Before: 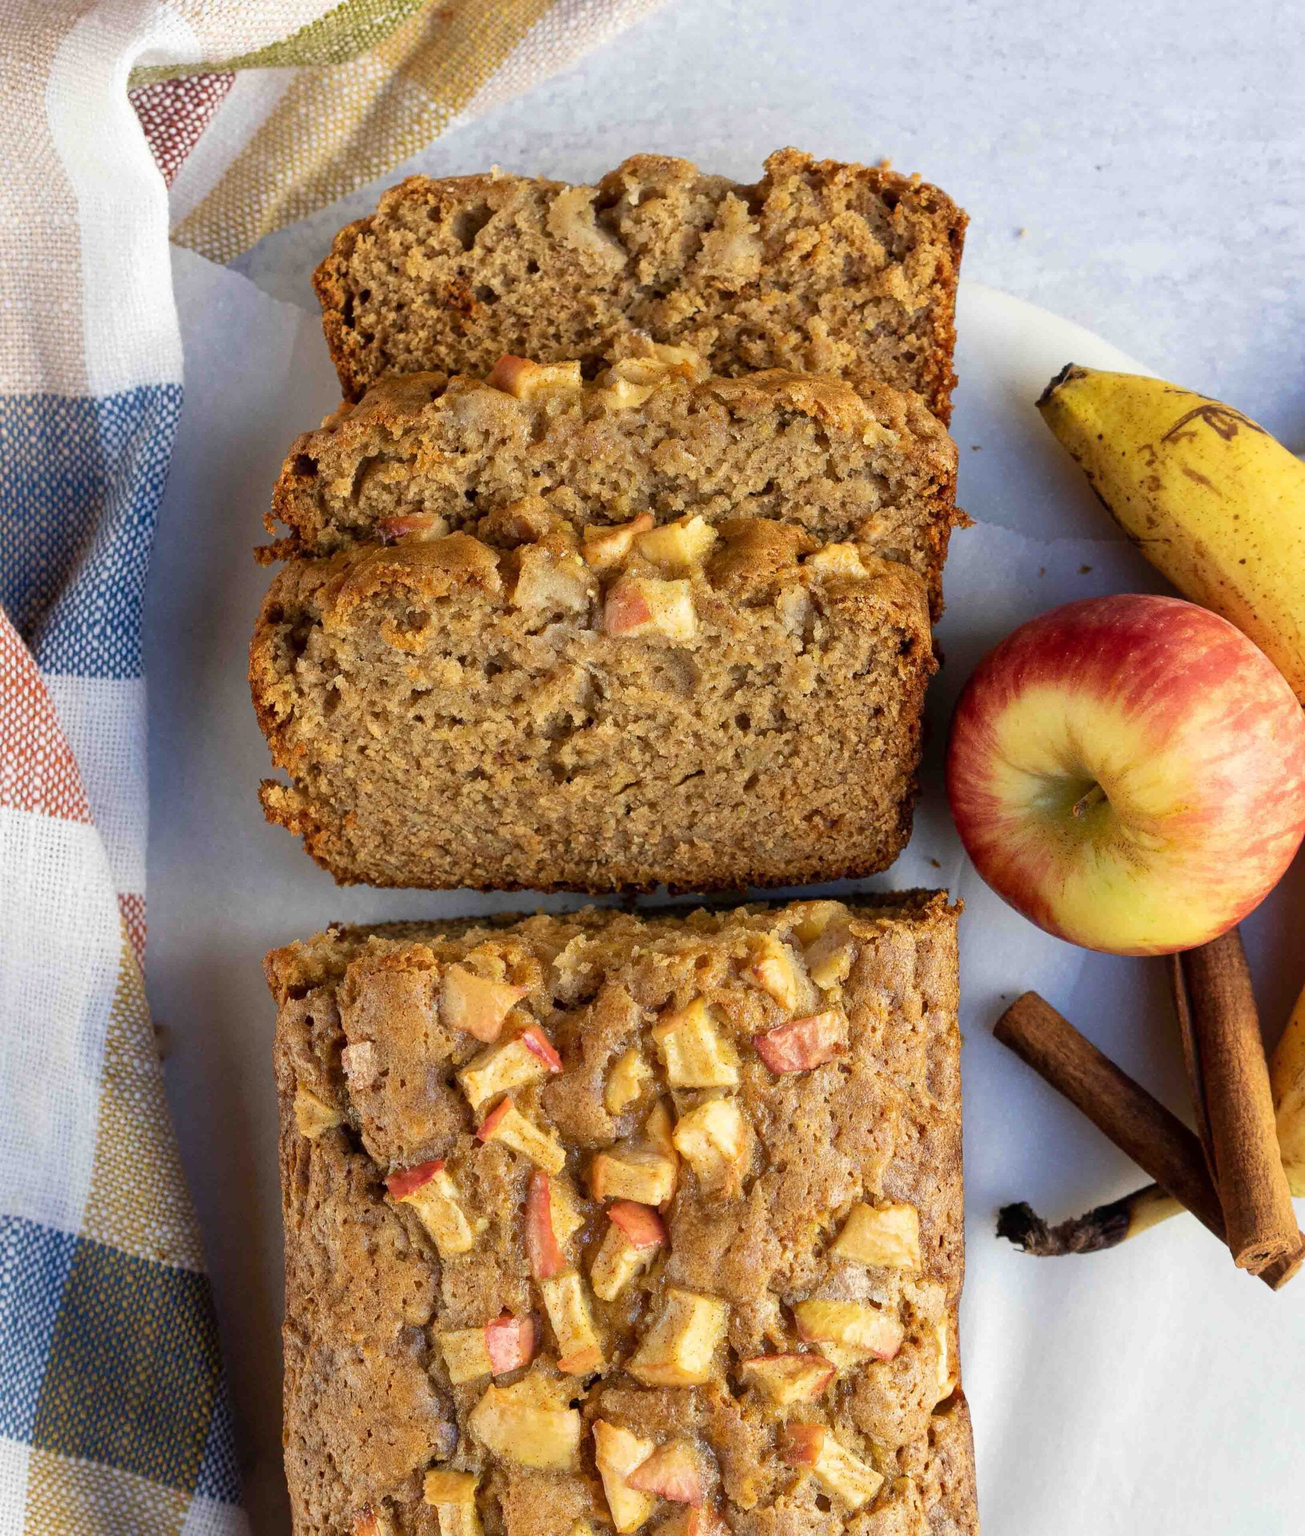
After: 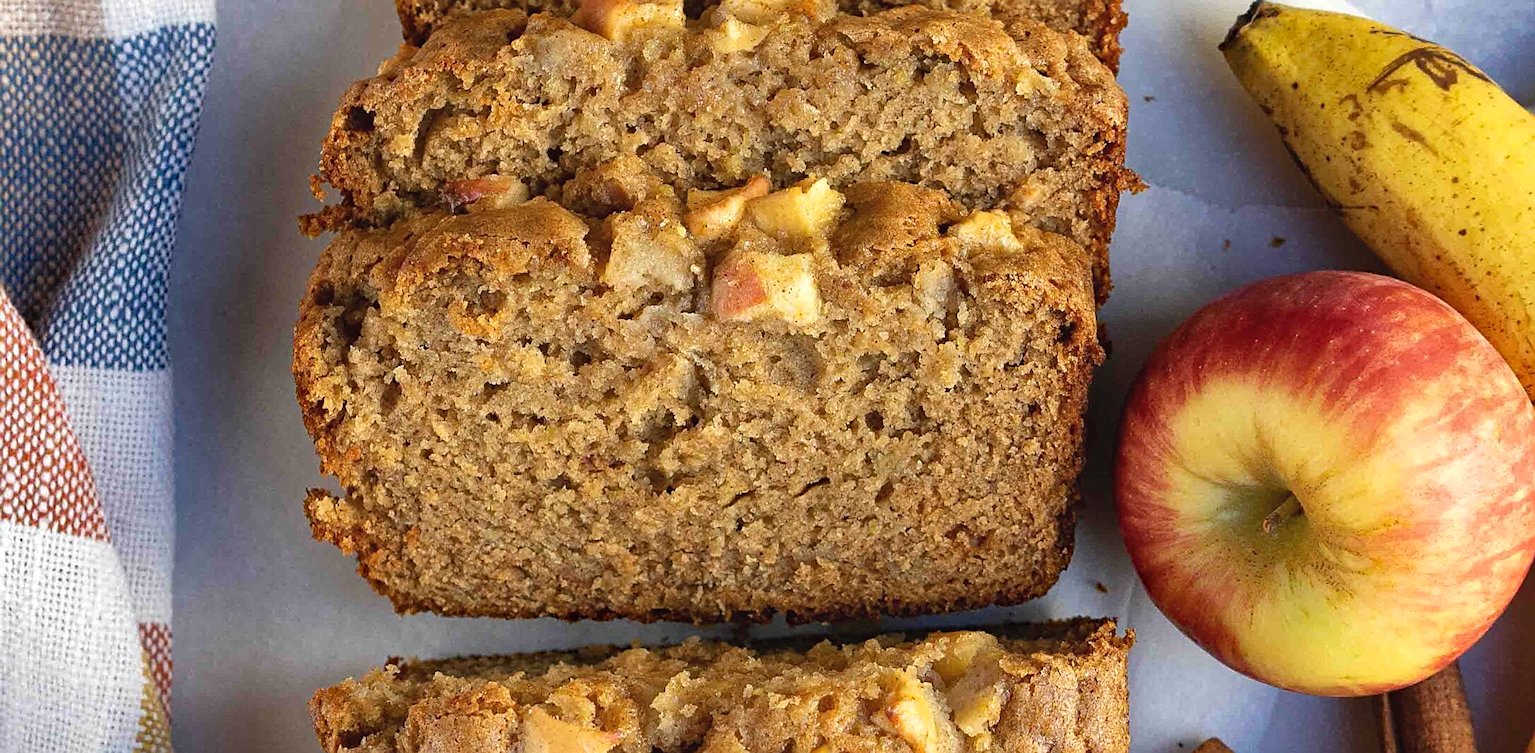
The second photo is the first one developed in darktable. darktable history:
exposure: black level correction -0.003, exposure 0.033 EV, compensate exposure bias true, compensate highlight preservation false
sharpen: on, module defaults
crop and rotate: top 23.715%, bottom 34.599%
haze removal: compatibility mode true, adaptive false
shadows and highlights: radius 171.12, shadows 27.04, white point adjustment 3.23, highlights -68.83, soften with gaussian
